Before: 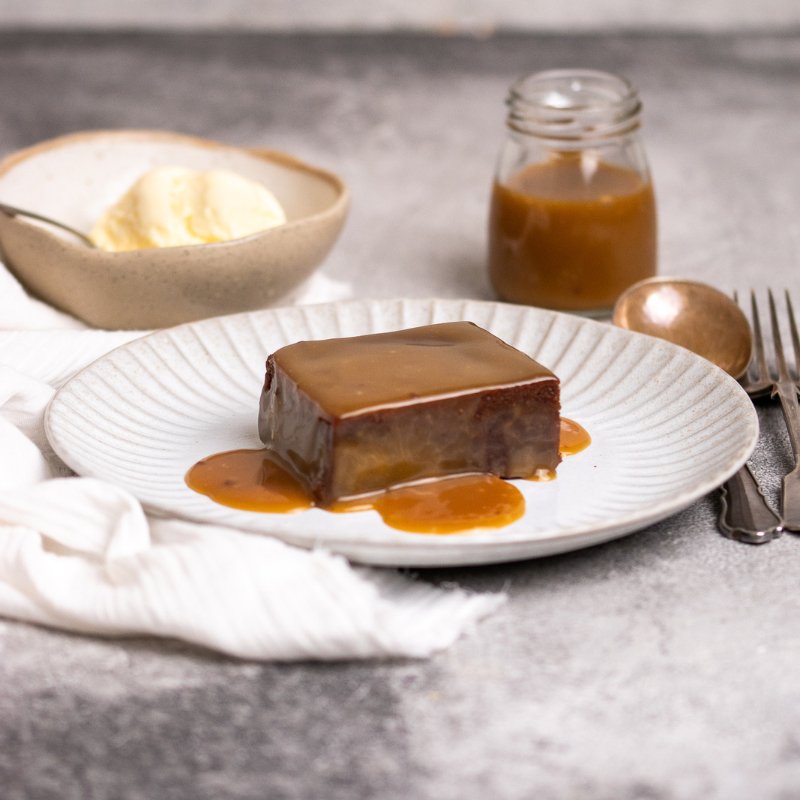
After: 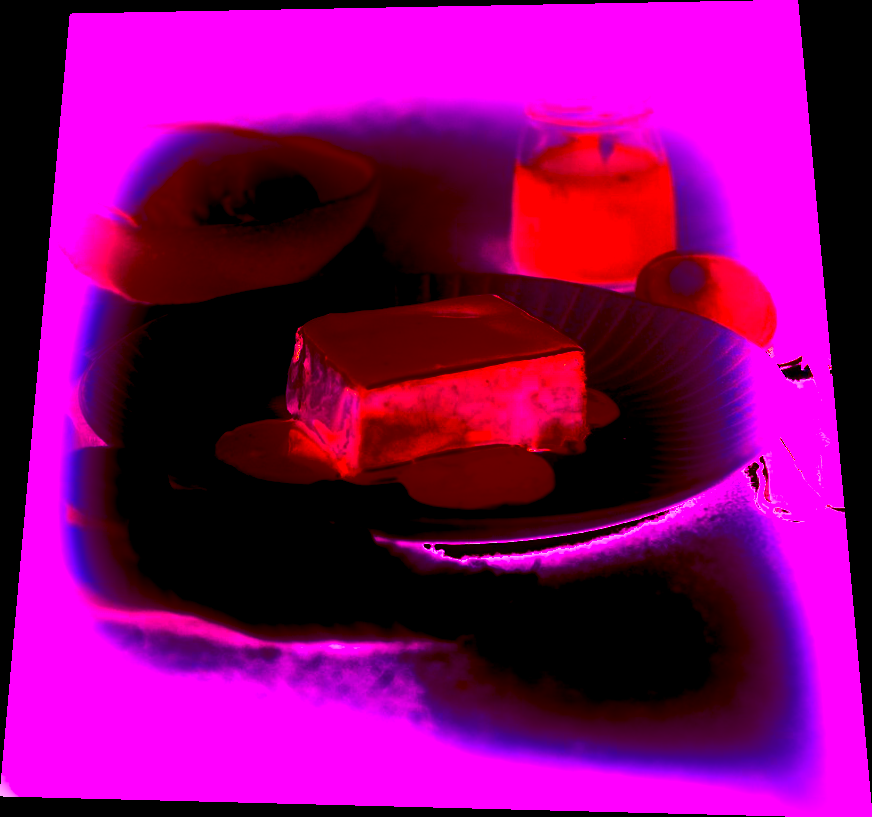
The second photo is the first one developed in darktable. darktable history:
shadows and highlights: shadows 37.27, highlights -28.18, soften with gaussian
white balance: red 8, blue 8
tone equalizer: -8 EV -1.08 EV, -7 EV -1.01 EV, -6 EV -0.867 EV, -5 EV -0.578 EV, -3 EV 0.578 EV, -2 EV 0.867 EV, -1 EV 1.01 EV, +0 EV 1.08 EV, edges refinement/feathering 500, mask exposure compensation -1.57 EV, preserve details no
rotate and perspective: rotation 0.128°, lens shift (vertical) -0.181, lens shift (horizontal) -0.044, shear 0.001, automatic cropping off
contrast brightness saturation: saturation -0.05
